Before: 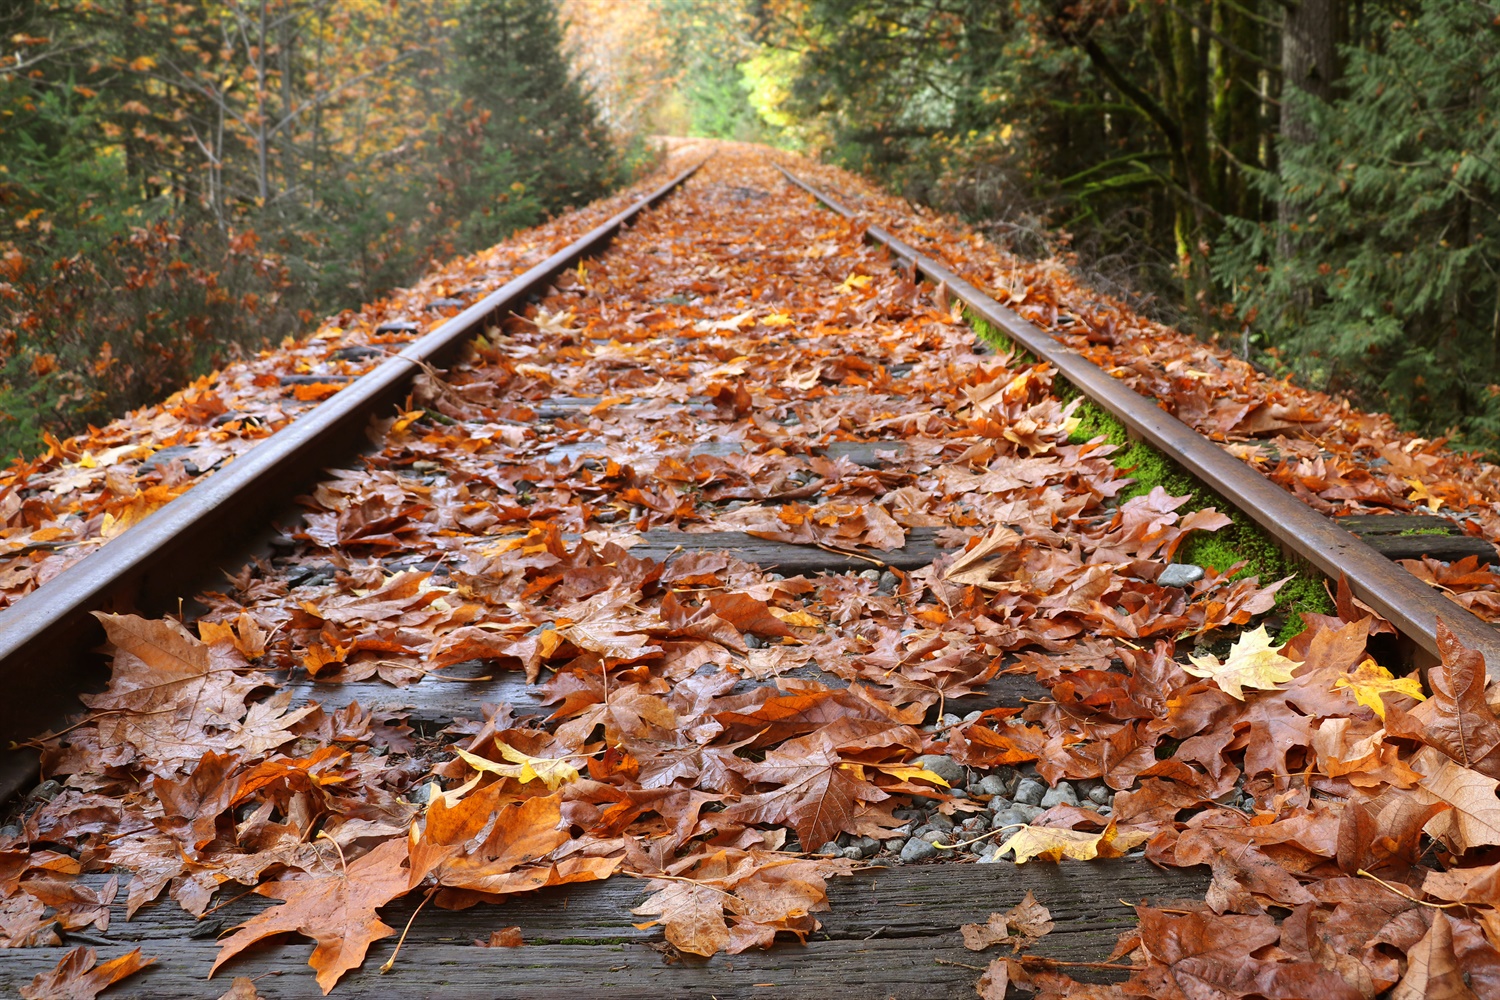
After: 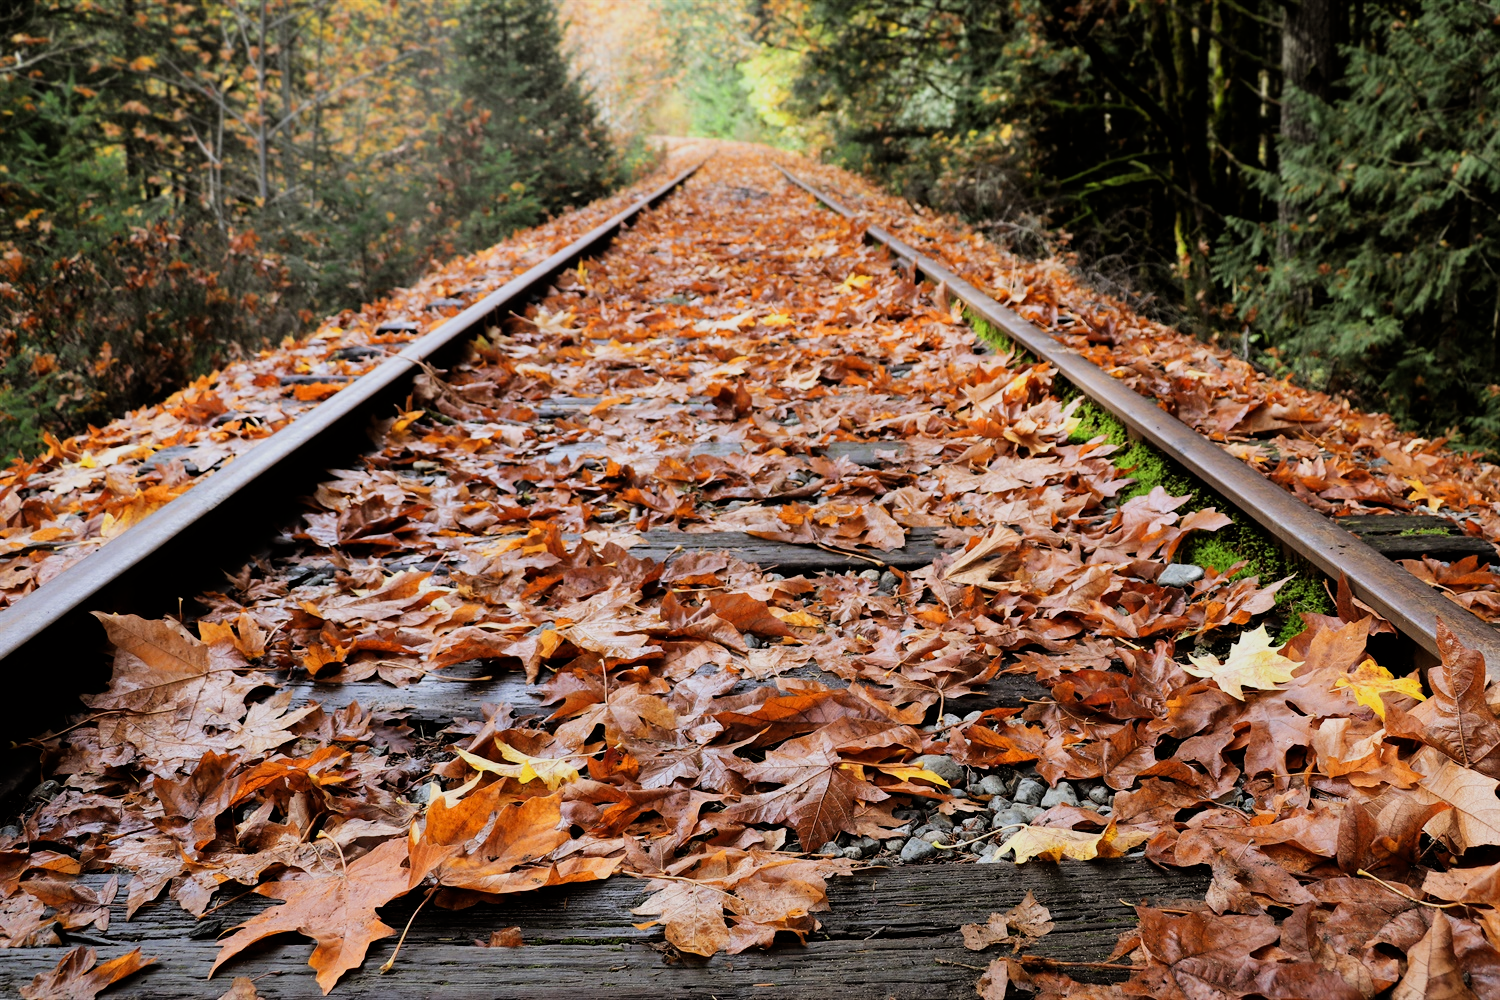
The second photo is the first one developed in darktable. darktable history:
filmic rgb: black relative exposure -5.08 EV, white relative exposure 4 EV, hardness 2.88, contrast 1.298, highlights saturation mix -31.08%, iterations of high-quality reconstruction 0
